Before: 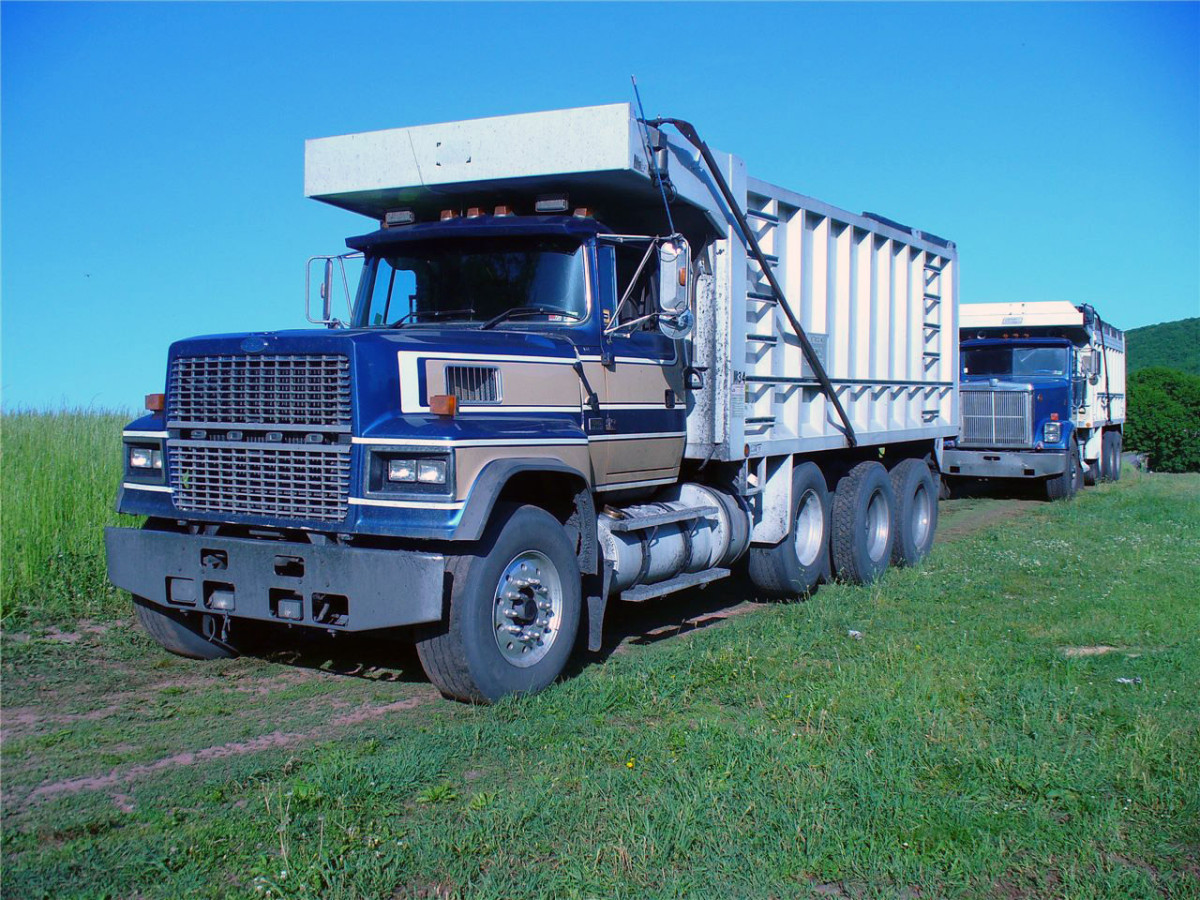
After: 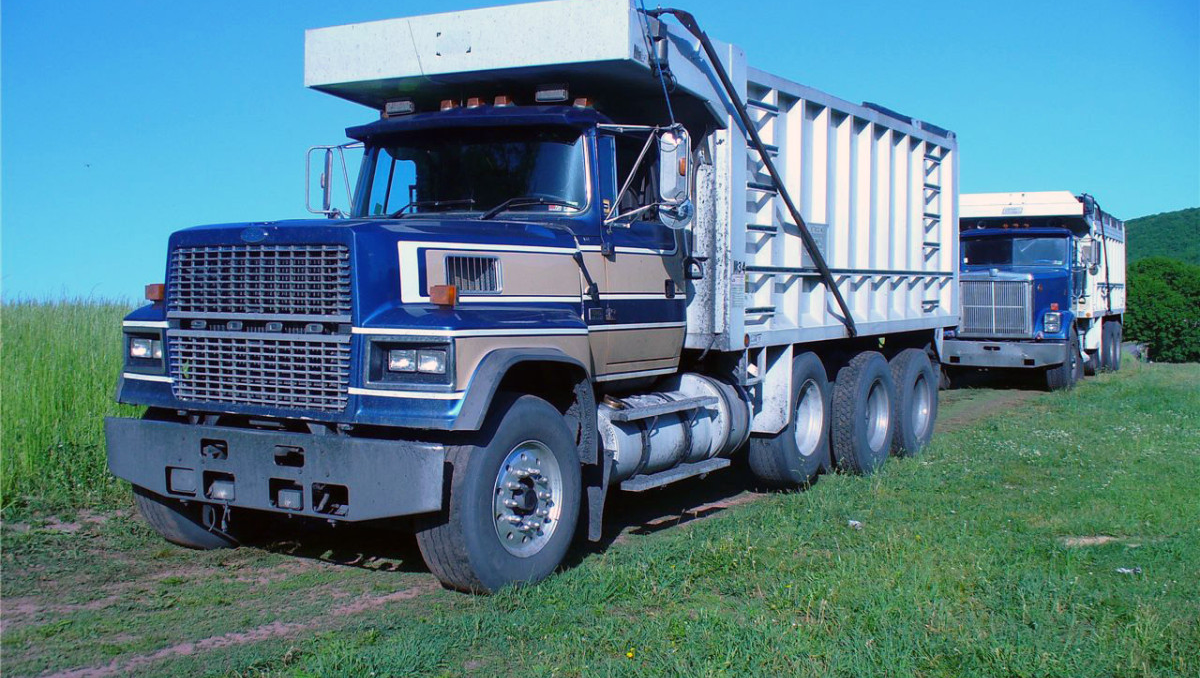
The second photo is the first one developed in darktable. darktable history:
crop and rotate: top 12.315%, bottom 12.276%
levels: mode automatic, levels [0, 0.499, 1]
exposure: compensate highlight preservation false
